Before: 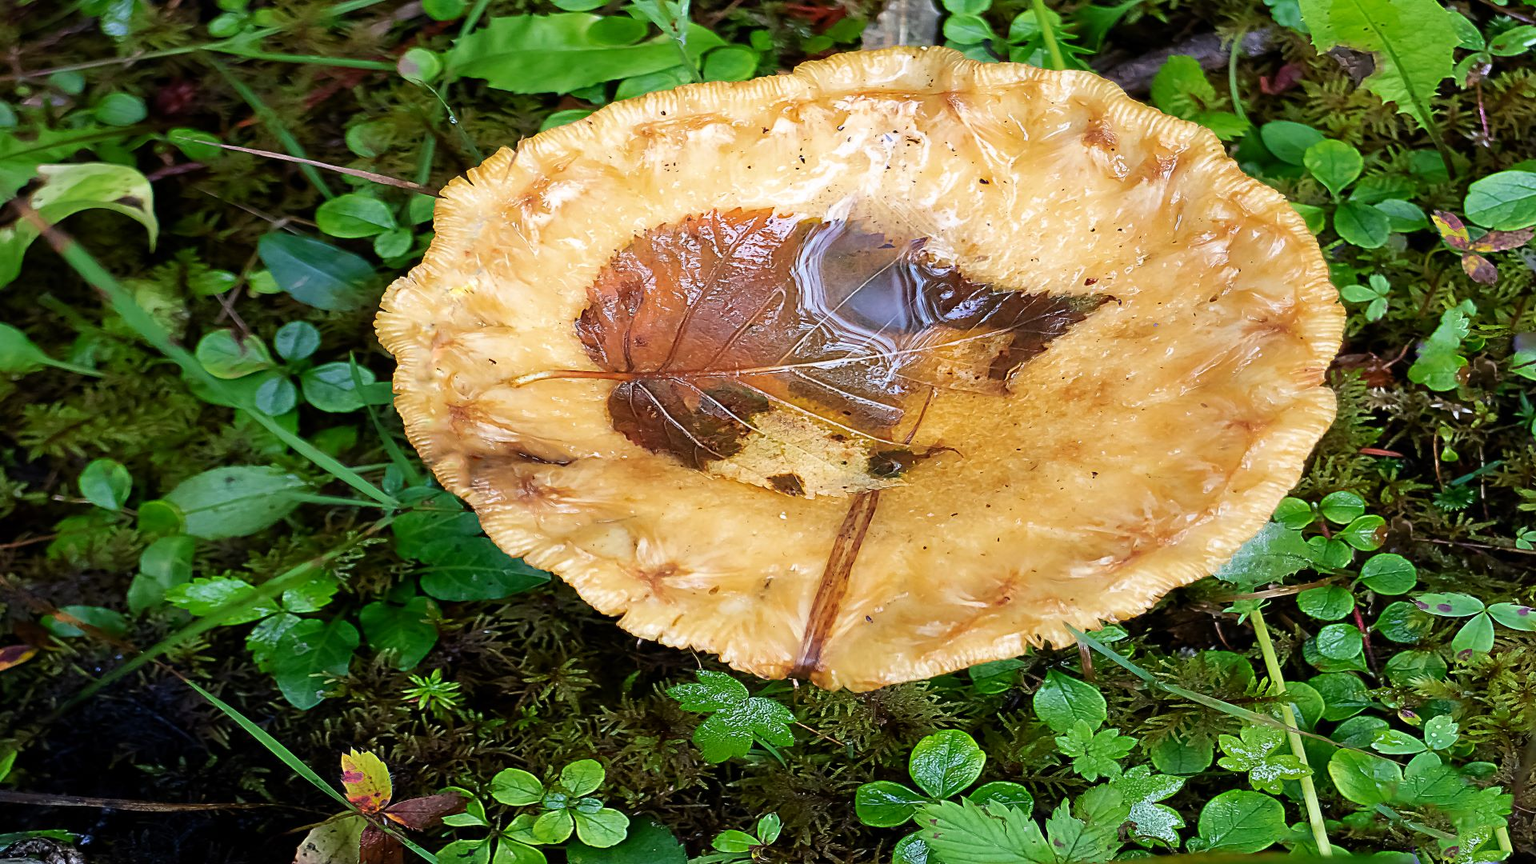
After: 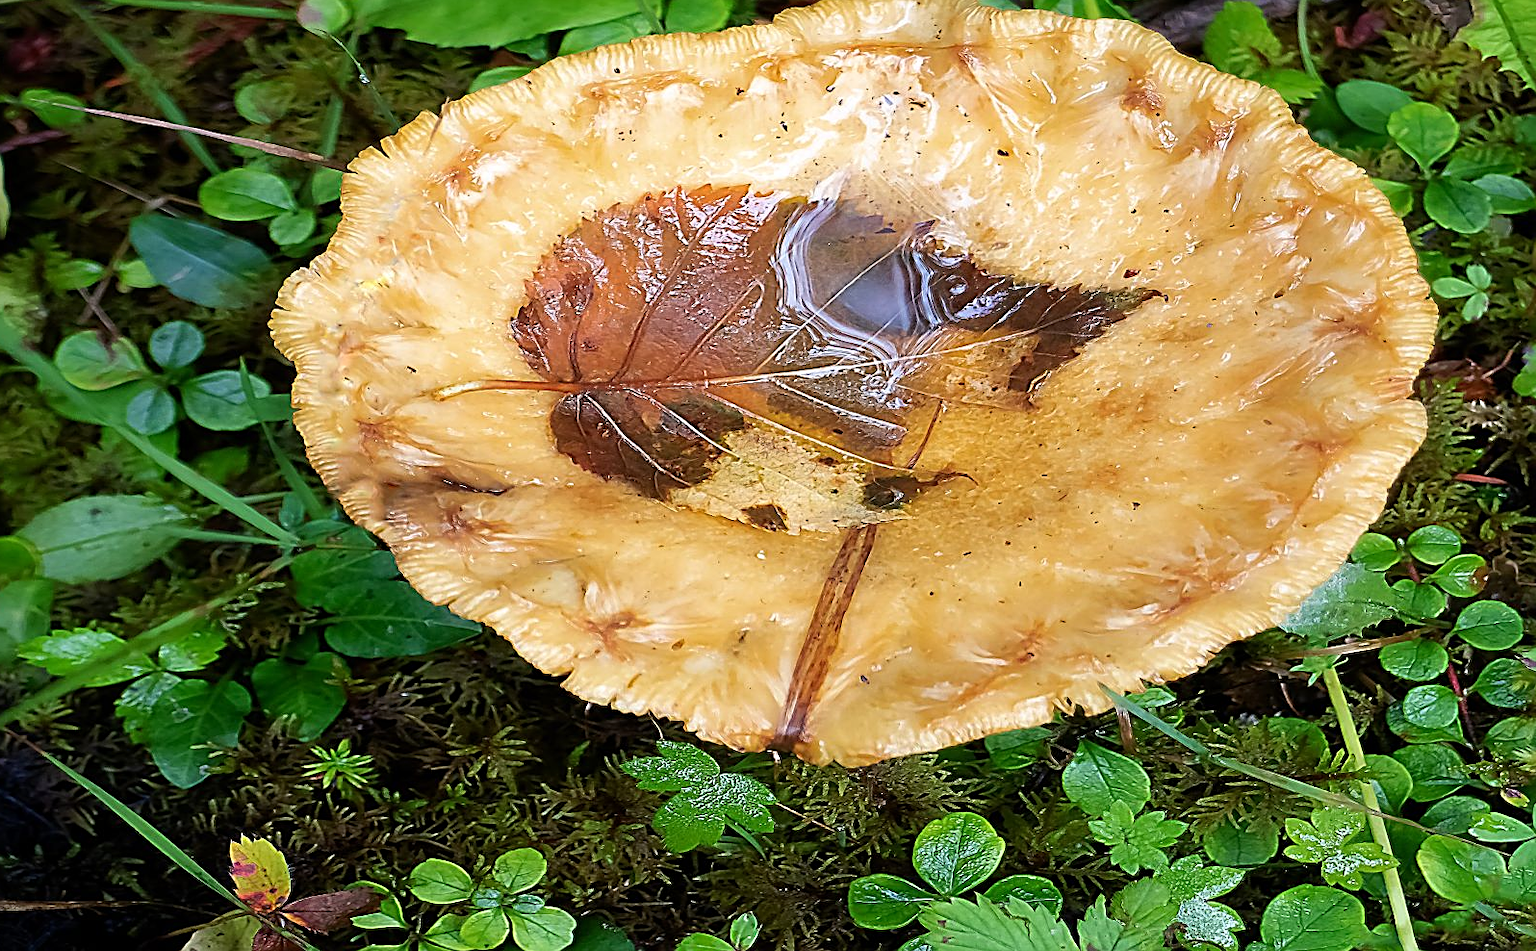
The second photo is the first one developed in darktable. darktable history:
sharpen: on, module defaults
crop: left 9.835%, top 6.315%, right 7.018%, bottom 2.1%
